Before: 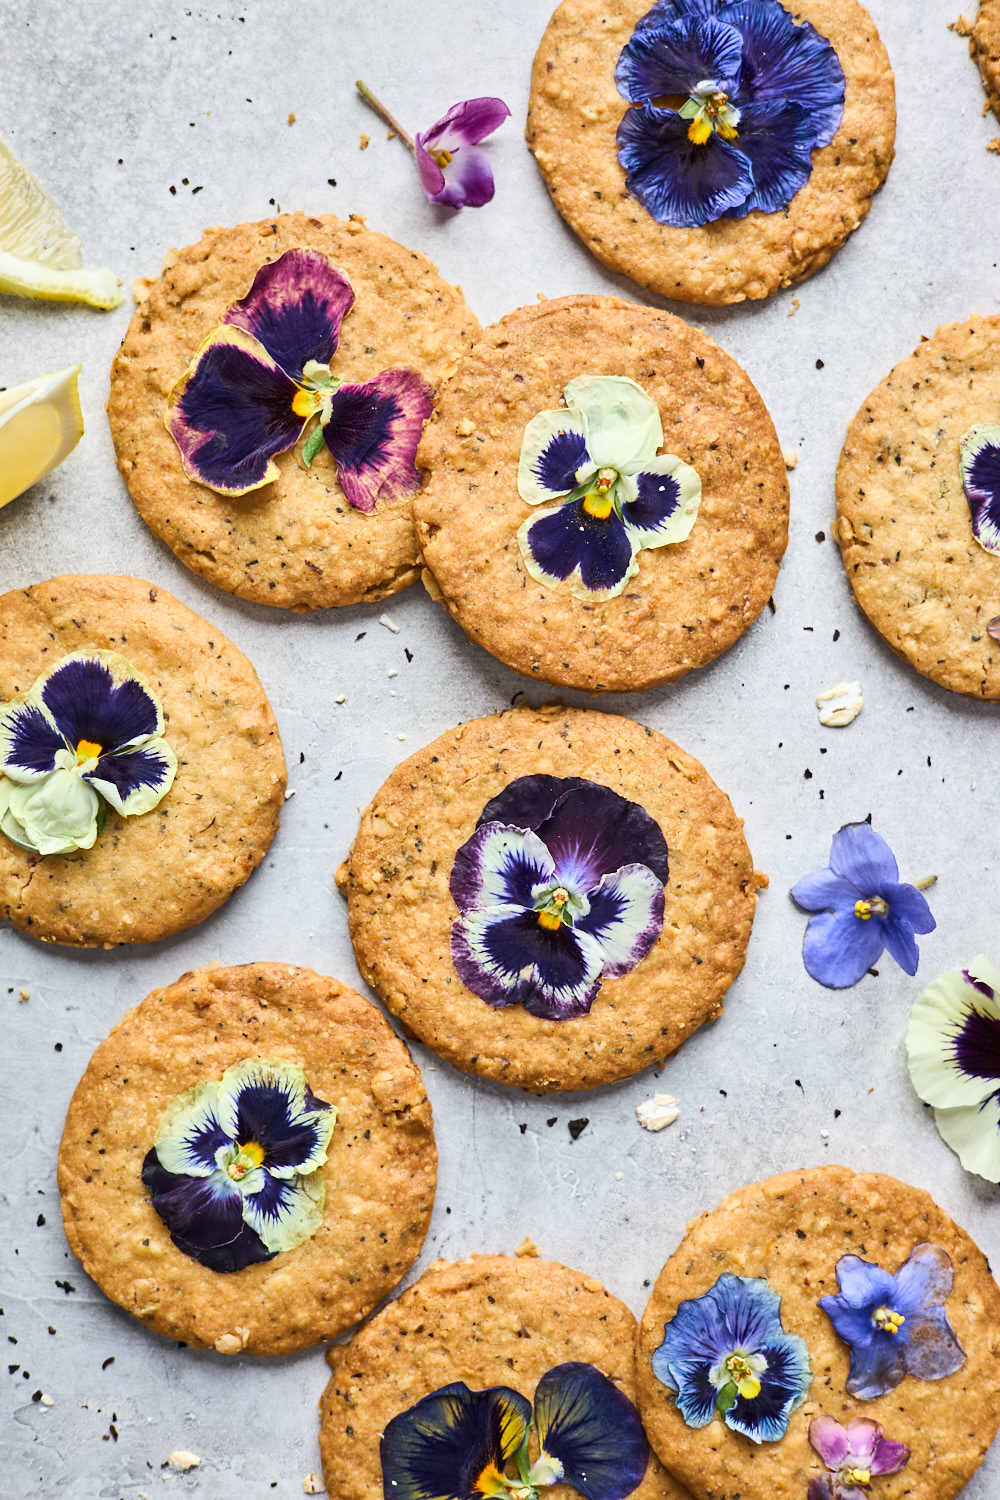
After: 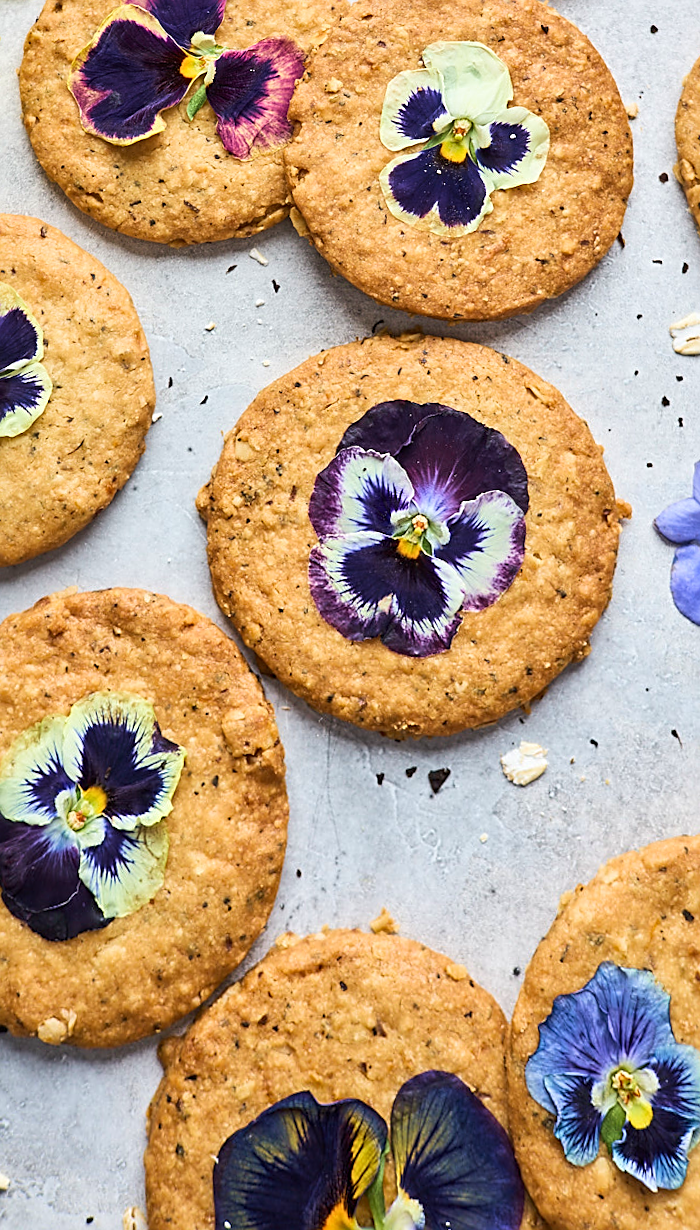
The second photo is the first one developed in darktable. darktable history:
sharpen: on, module defaults
velvia: on, module defaults
crop and rotate: left 4.842%, top 15.51%, right 10.668%
rotate and perspective: rotation 0.72°, lens shift (vertical) -0.352, lens shift (horizontal) -0.051, crop left 0.152, crop right 0.859, crop top 0.019, crop bottom 0.964
